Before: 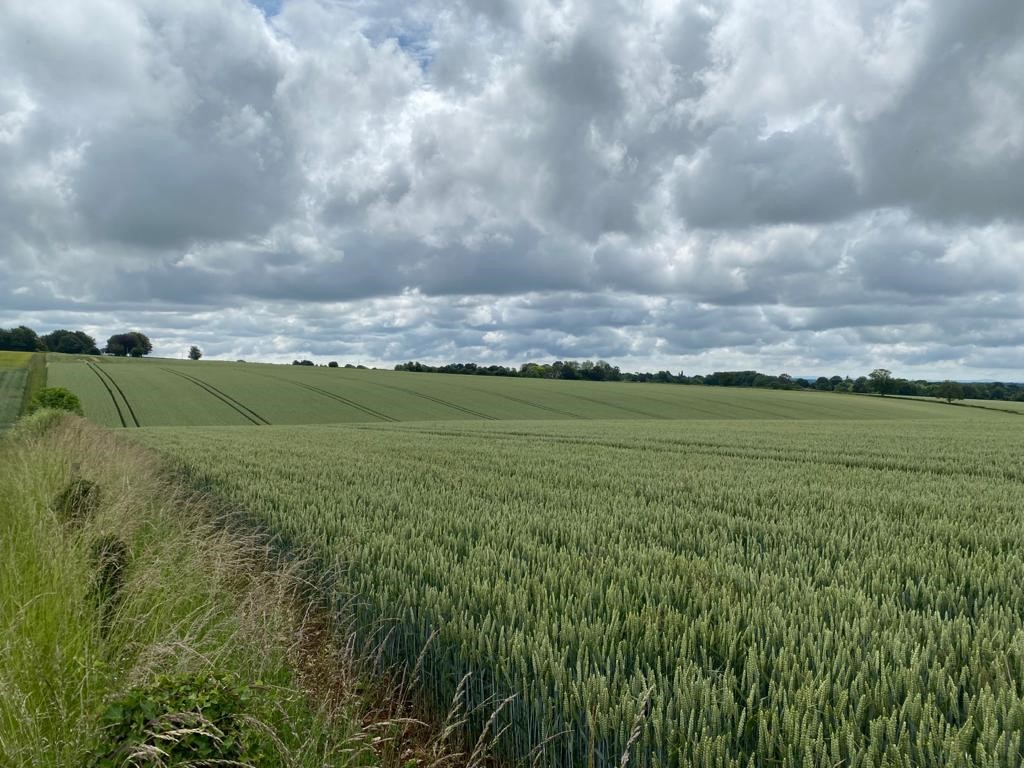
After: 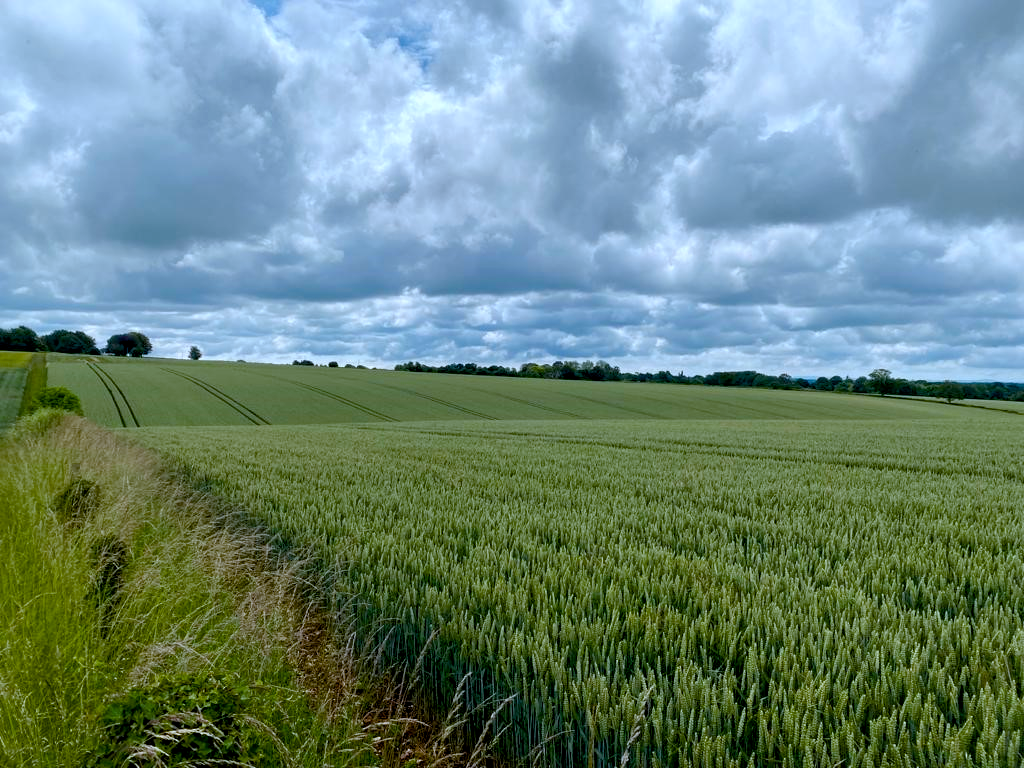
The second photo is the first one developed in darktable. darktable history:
exposure: black level correction 0.01, exposure 0.015 EV, compensate highlight preservation false
color correction: highlights a* -2.31, highlights b* -18.14
color balance rgb: shadows lift › luminance -9.169%, perceptual saturation grading › global saturation 23.838%, perceptual saturation grading › highlights -23.405%, perceptual saturation grading › mid-tones 23.749%, perceptual saturation grading › shadows 40.559%, global vibrance 9.45%
